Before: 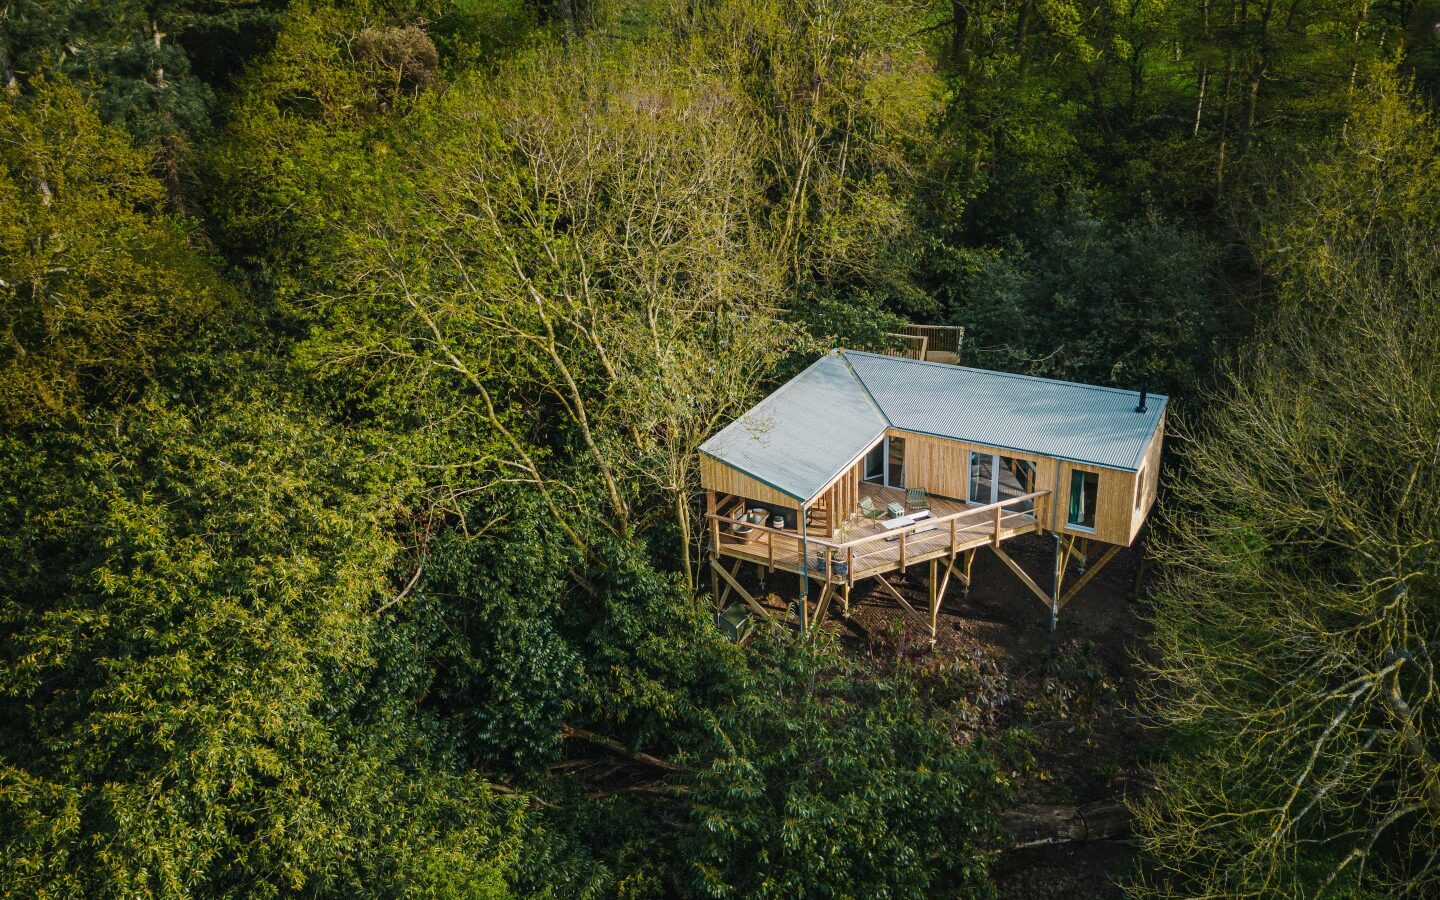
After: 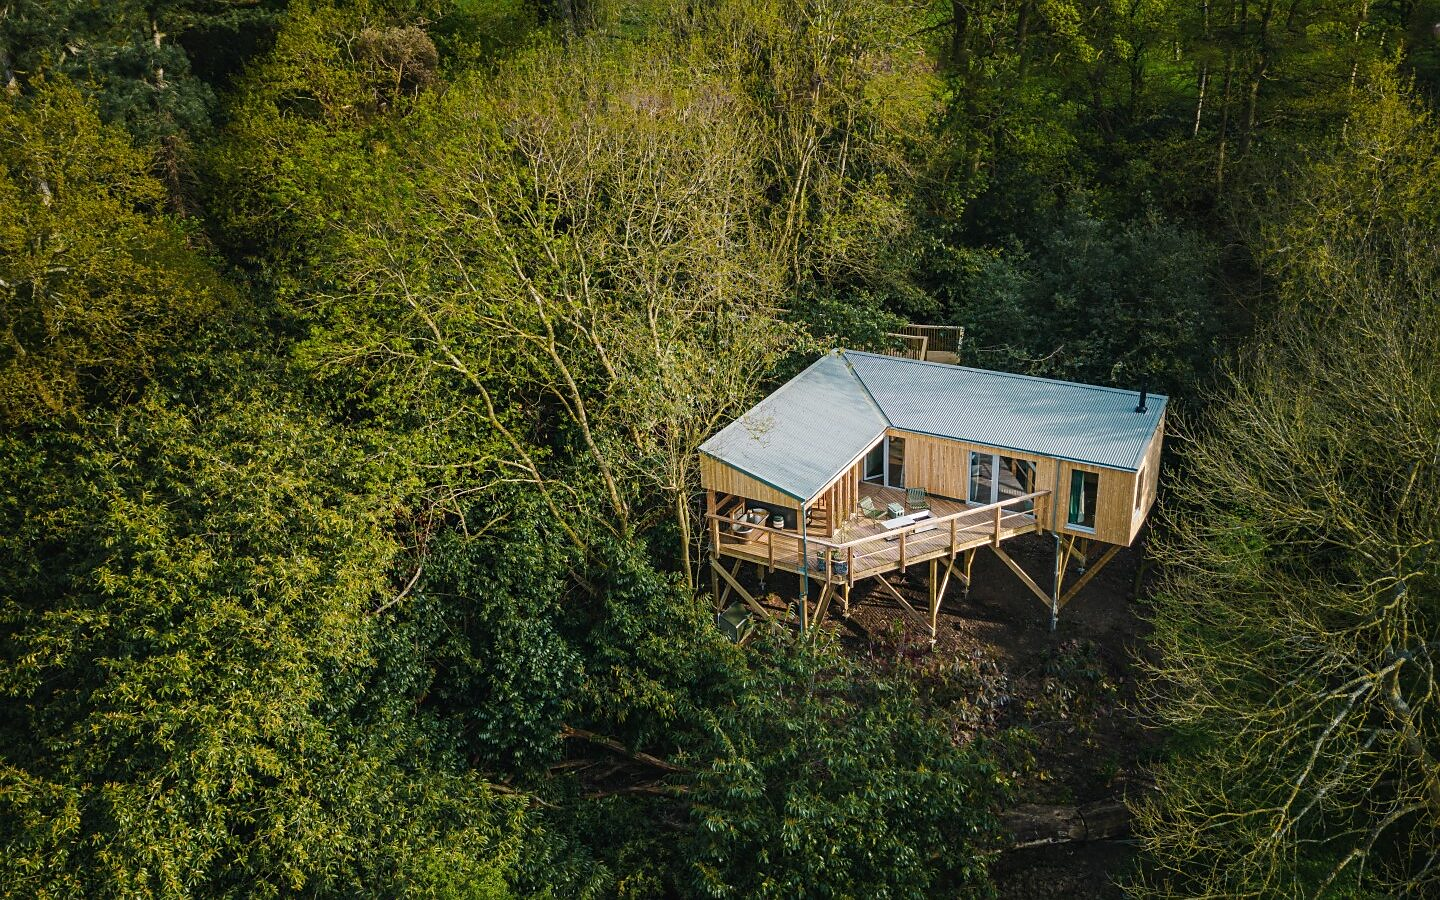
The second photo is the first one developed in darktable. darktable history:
tone equalizer: on, module defaults
sharpen: radius 1.579, amount 0.361, threshold 1.488
